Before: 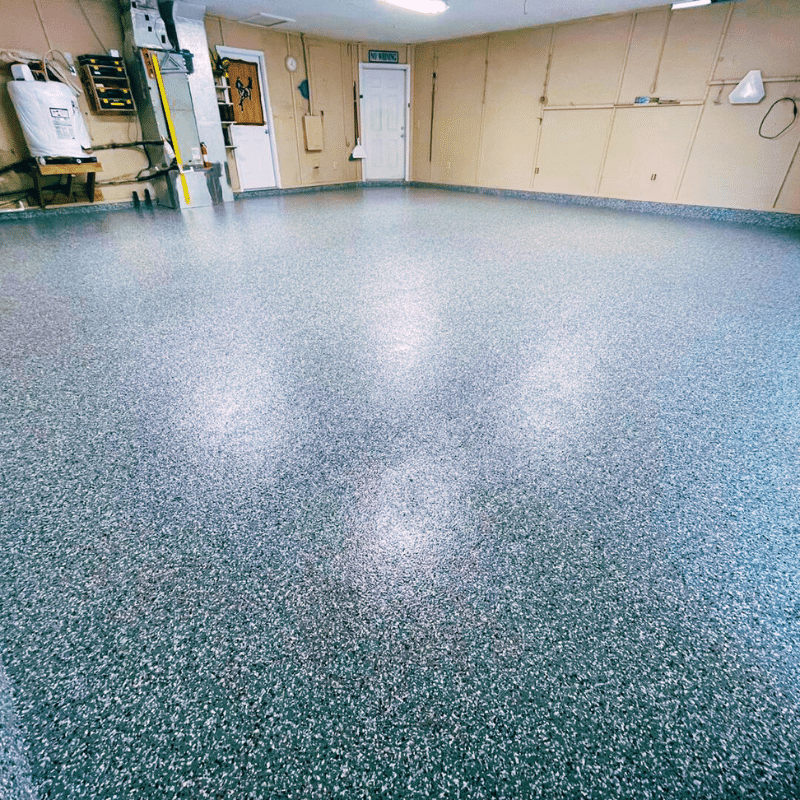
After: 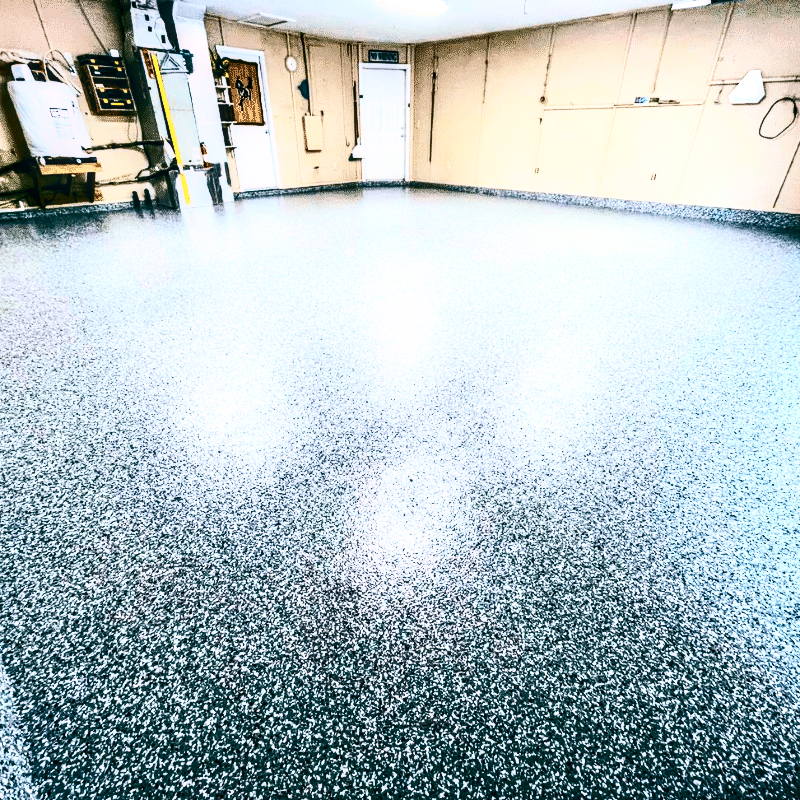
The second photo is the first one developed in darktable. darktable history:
local contrast: detail 140%
contrast brightness saturation: contrast 0.93, brightness 0.2
